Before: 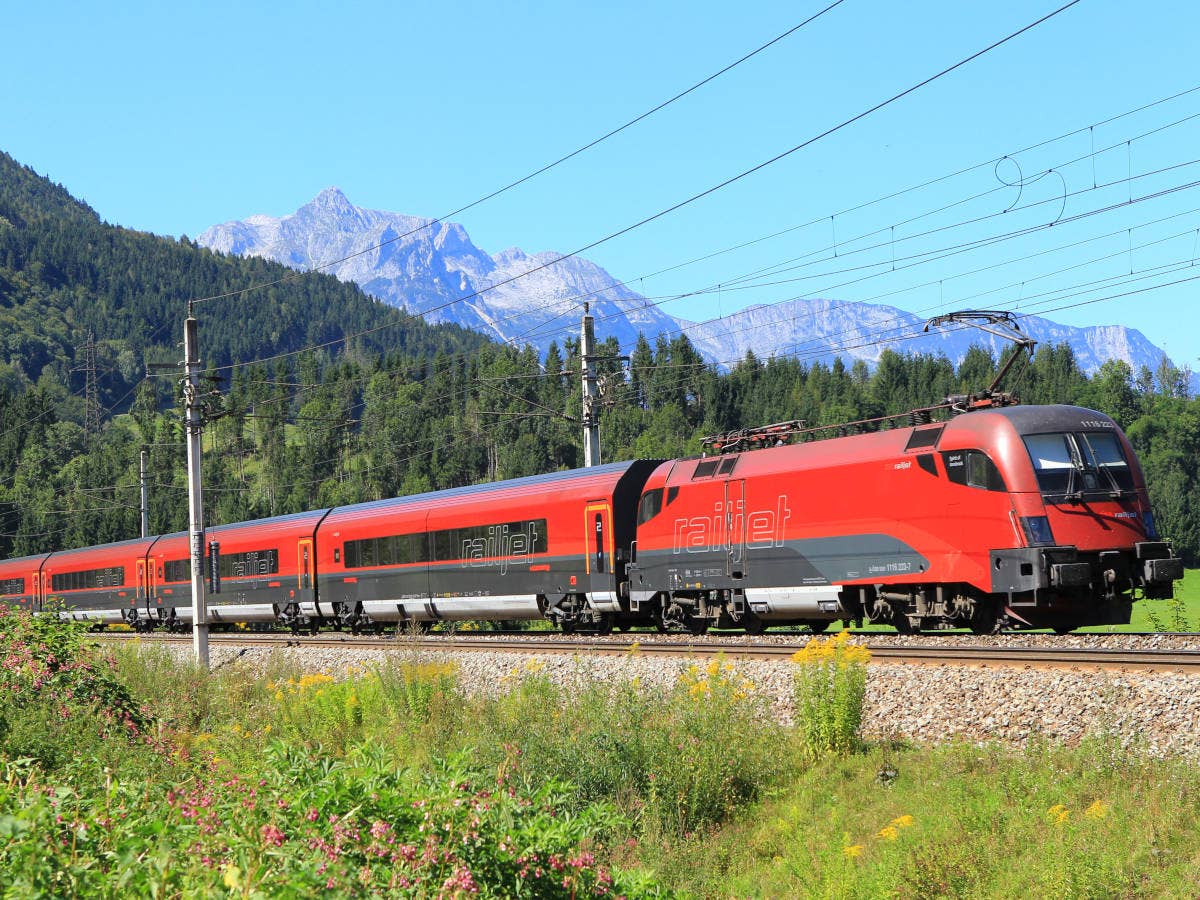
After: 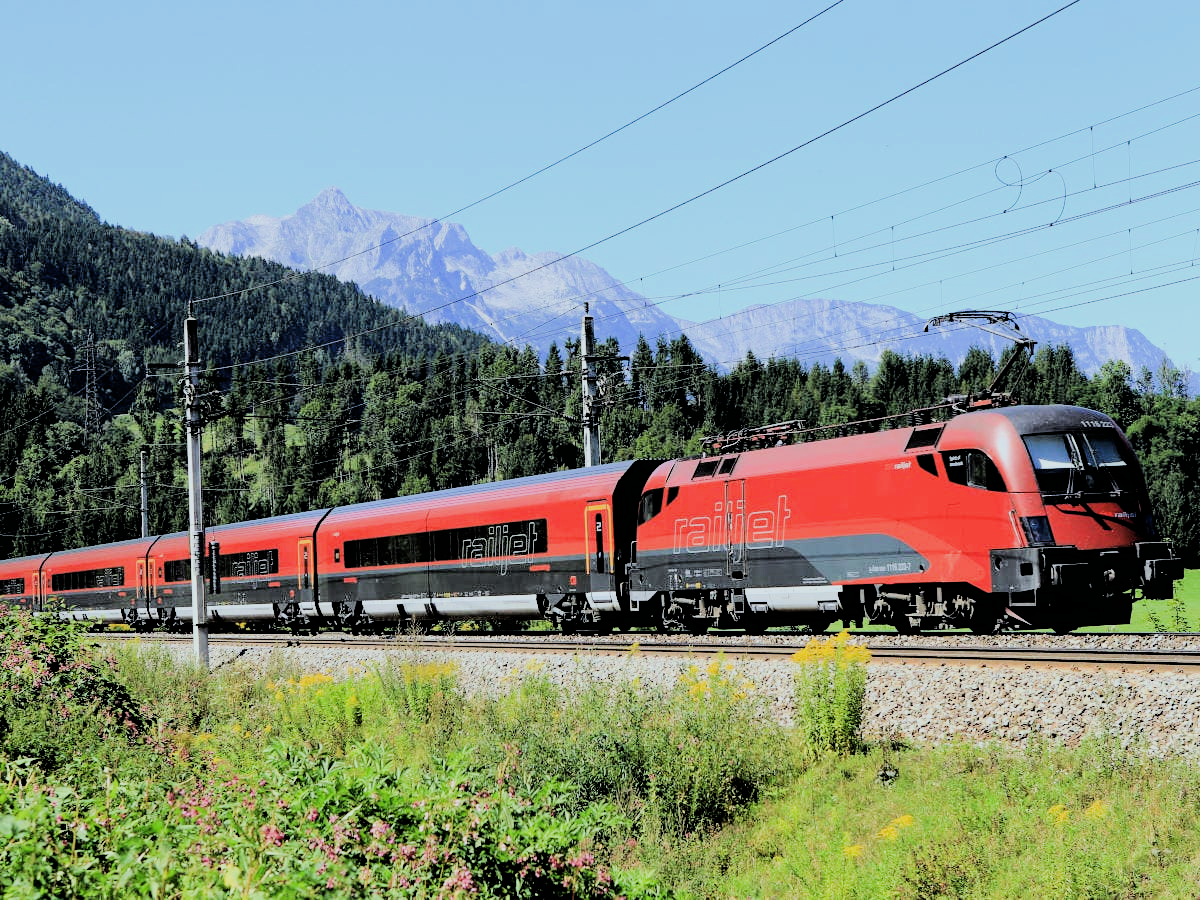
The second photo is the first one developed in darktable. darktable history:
tone equalizer: -8 EV -0.75 EV, -7 EV -0.7 EV, -6 EV -0.6 EV, -5 EV -0.4 EV, -3 EV 0.4 EV, -2 EV 0.6 EV, -1 EV 0.7 EV, +0 EV 0.75 EV, edges refinement/feathering 500, mask exposure compensation -1.57 EV, preserve details no
white balance: red 0.925, blue 1.046
filmic rgb: black relative exposure -3.21 EV, white relative exposure 7.02 EV, hardness 1.46, contrast 1.35
